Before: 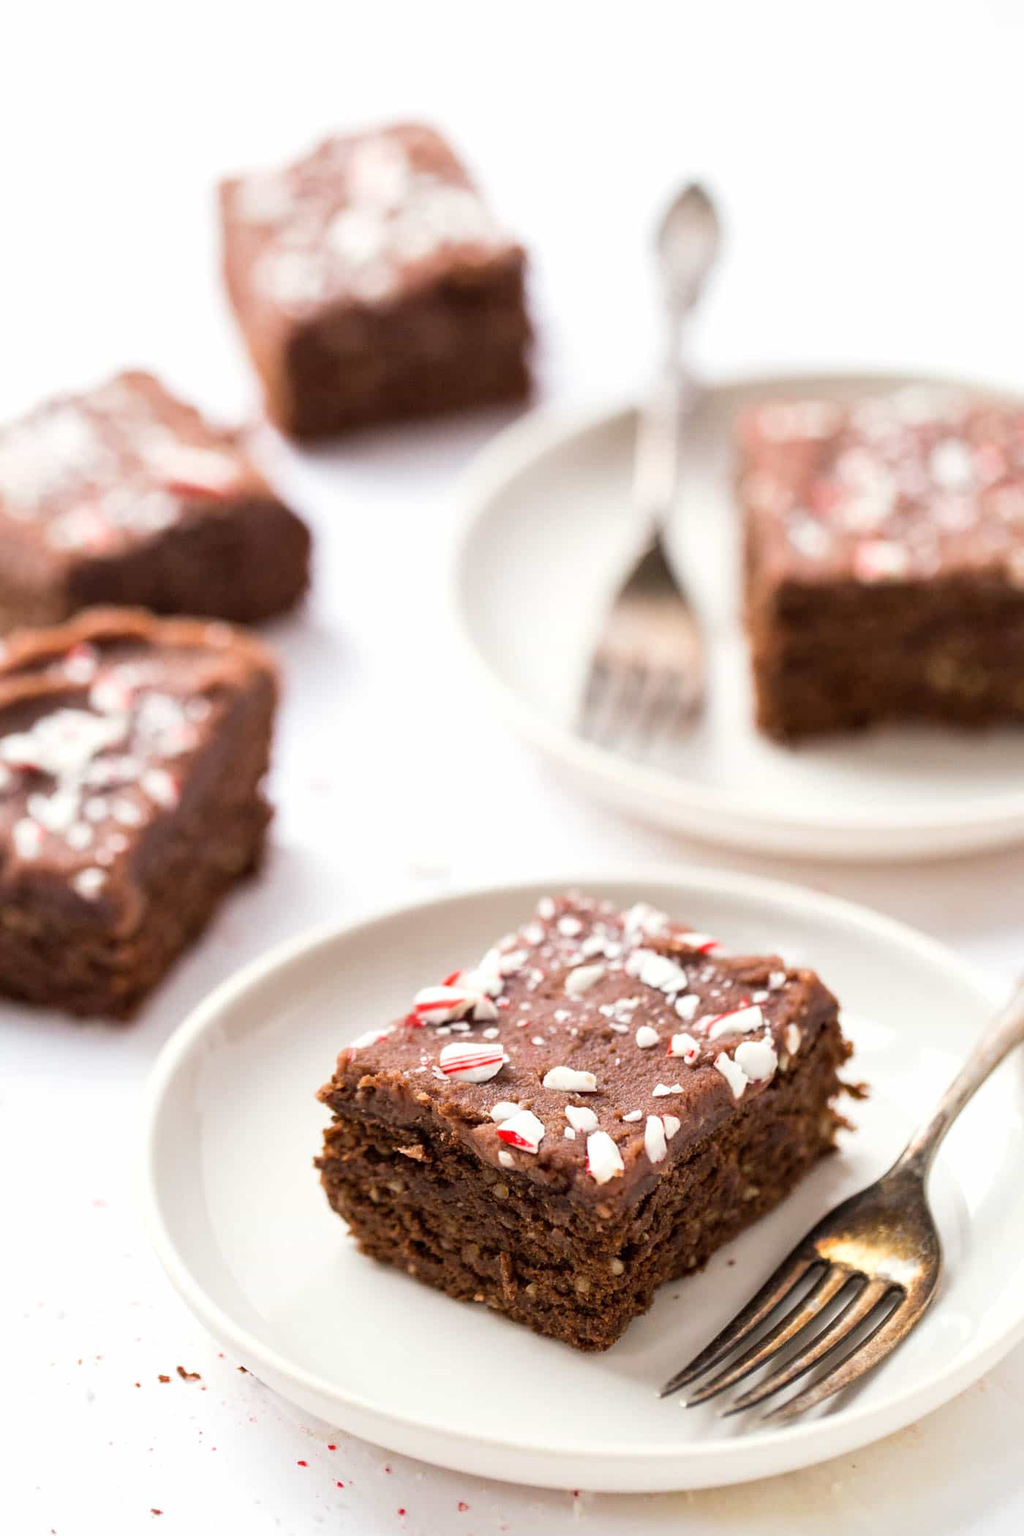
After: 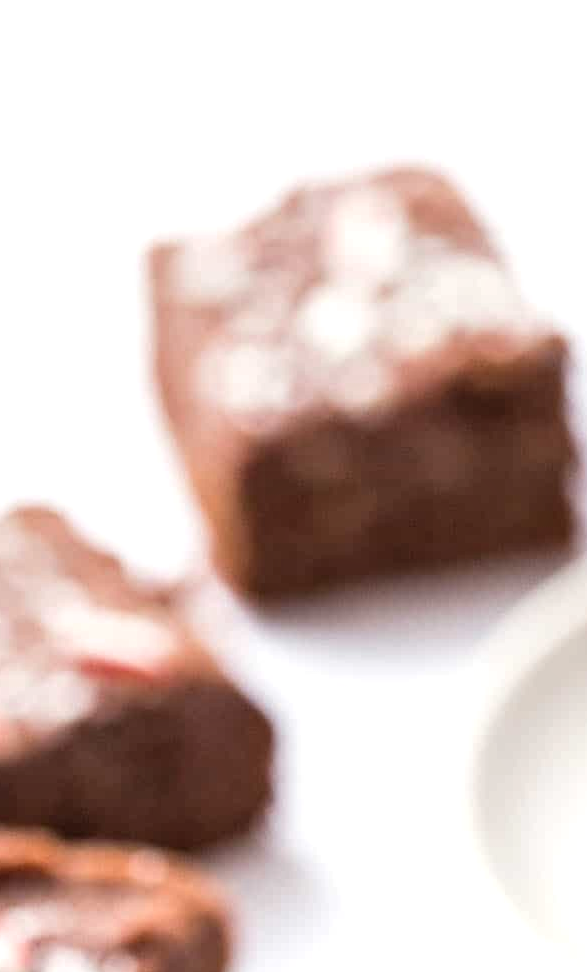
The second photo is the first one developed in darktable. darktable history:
exposure: exposure 0.127 EV, compensate highlight preservation false
crop and rotate: left 10.817%, top 0.062%, right 47.194%, bottom 53.626%
local contrast: on, module defaults
